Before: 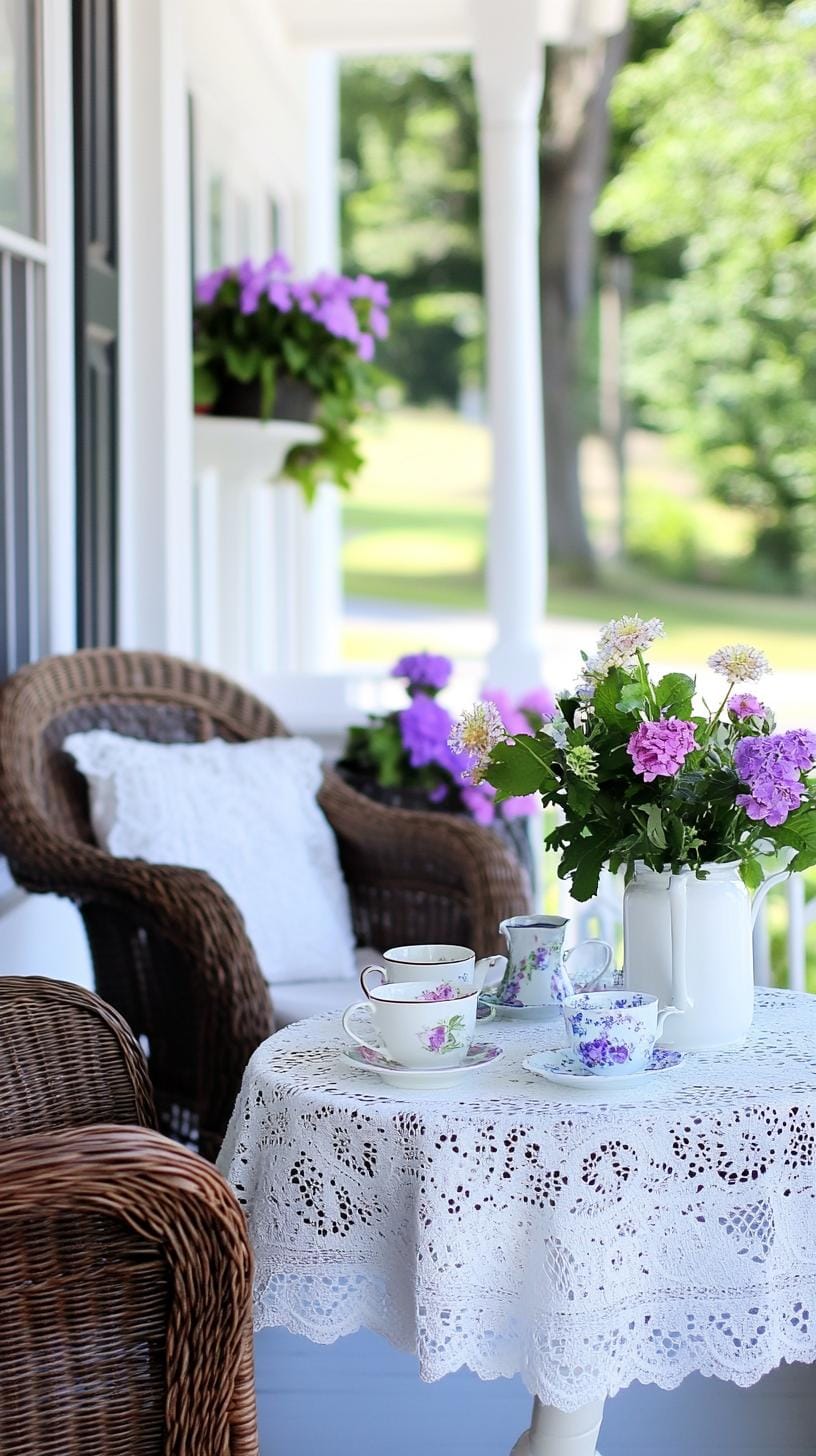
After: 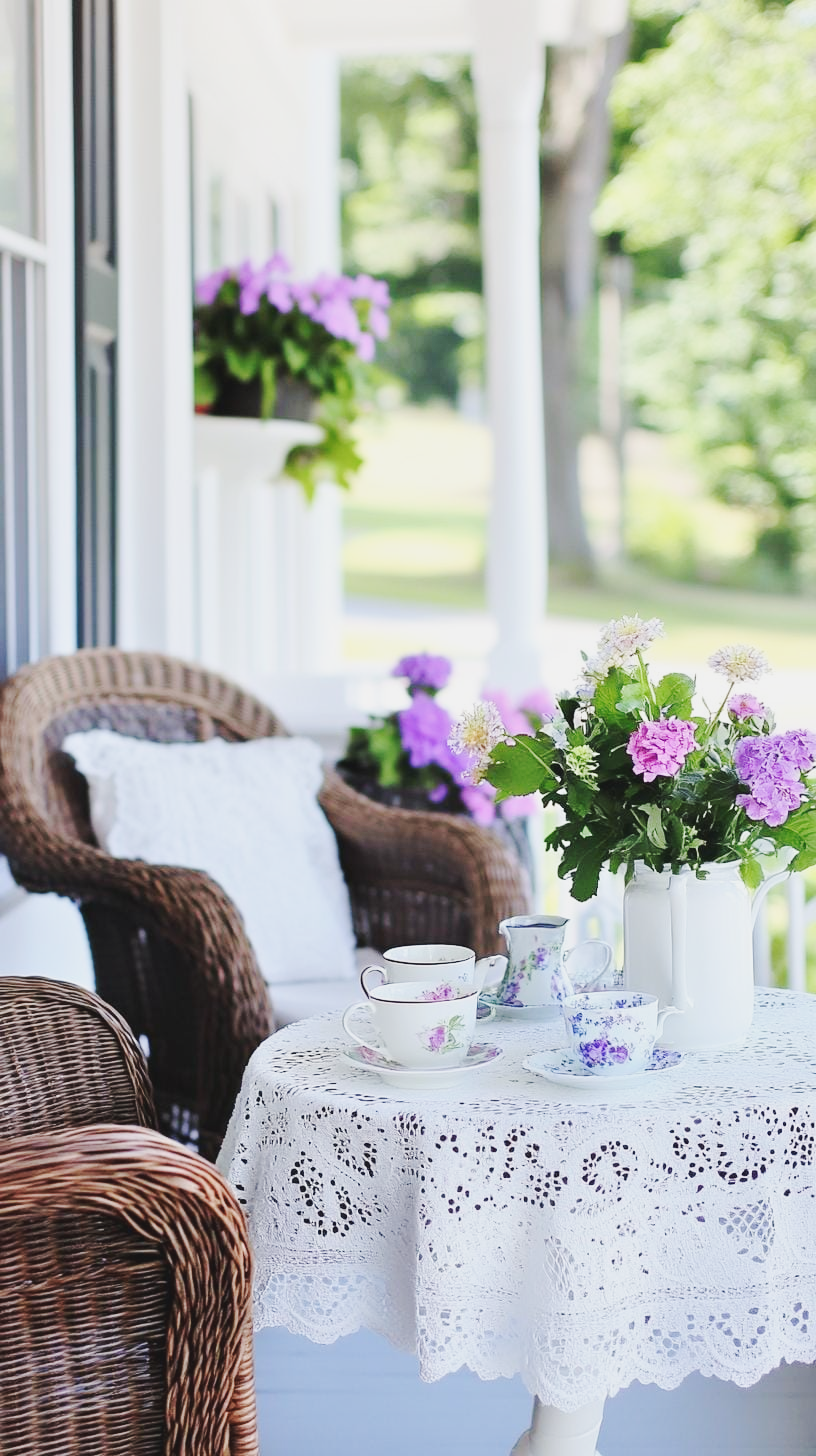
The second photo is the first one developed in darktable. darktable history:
tone equalizer: -8 EV -0.001 EV, -7 EV 0.004 EV, -6 EV -0.042 EV, -5 EV 0.011 EV, -4 EV -0.006 EV, -3 EV 0.019 EV, -2 EV -0.066 EV, -1 EV -0.273 EV, +0 EV -0.577 EV
contrast brightness saturation: saturation -0.055
base curve: curves: ch0 [(0, 0.007) (0.028, 0.063) (0.121, 0.311) (0.46, 0.743) (0.859, 0.957) (1, 1)], preserve colors none
